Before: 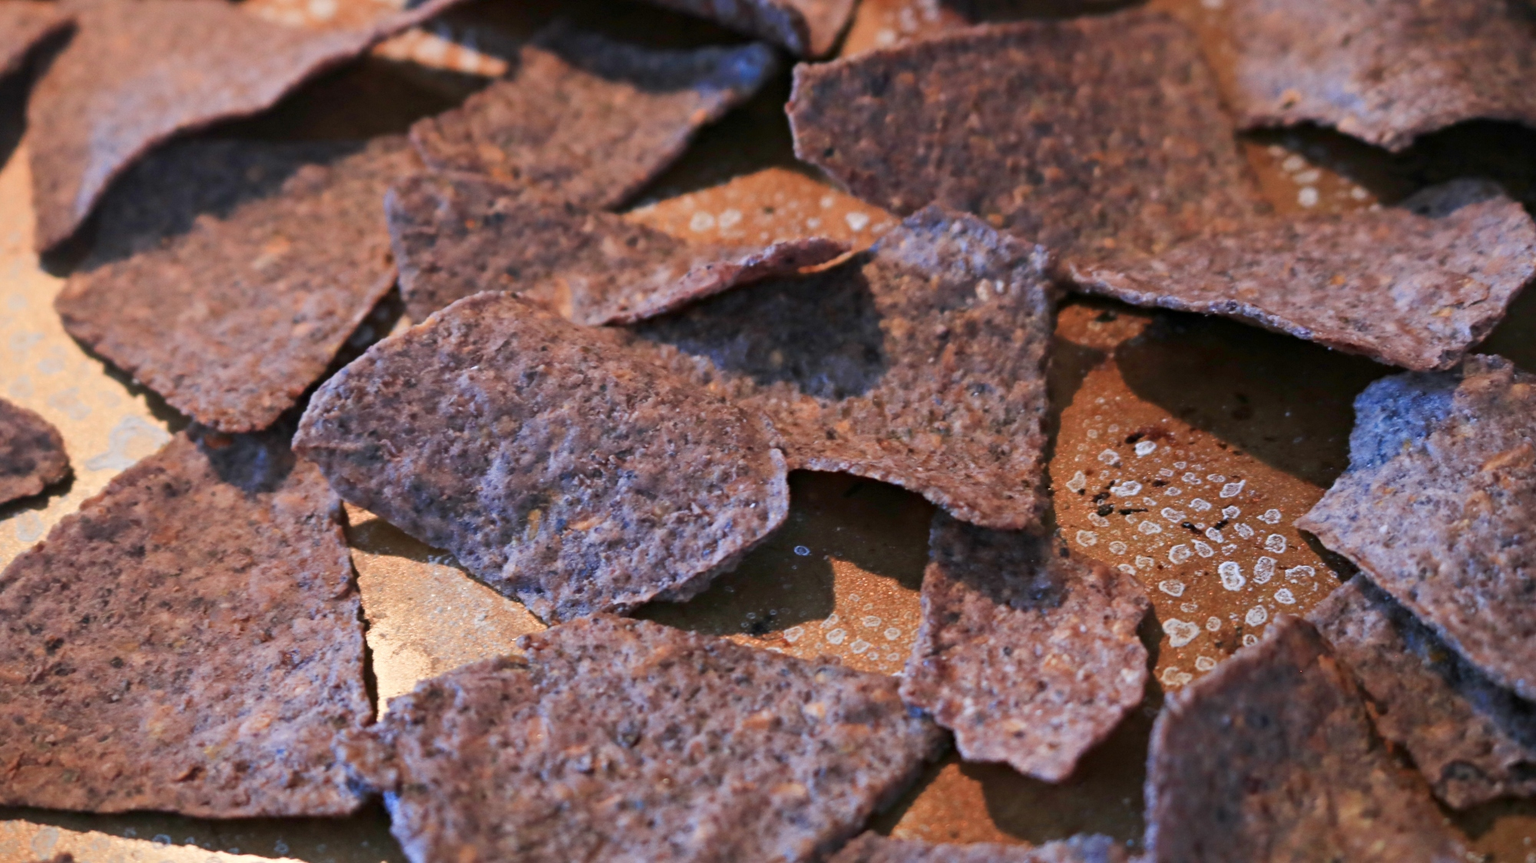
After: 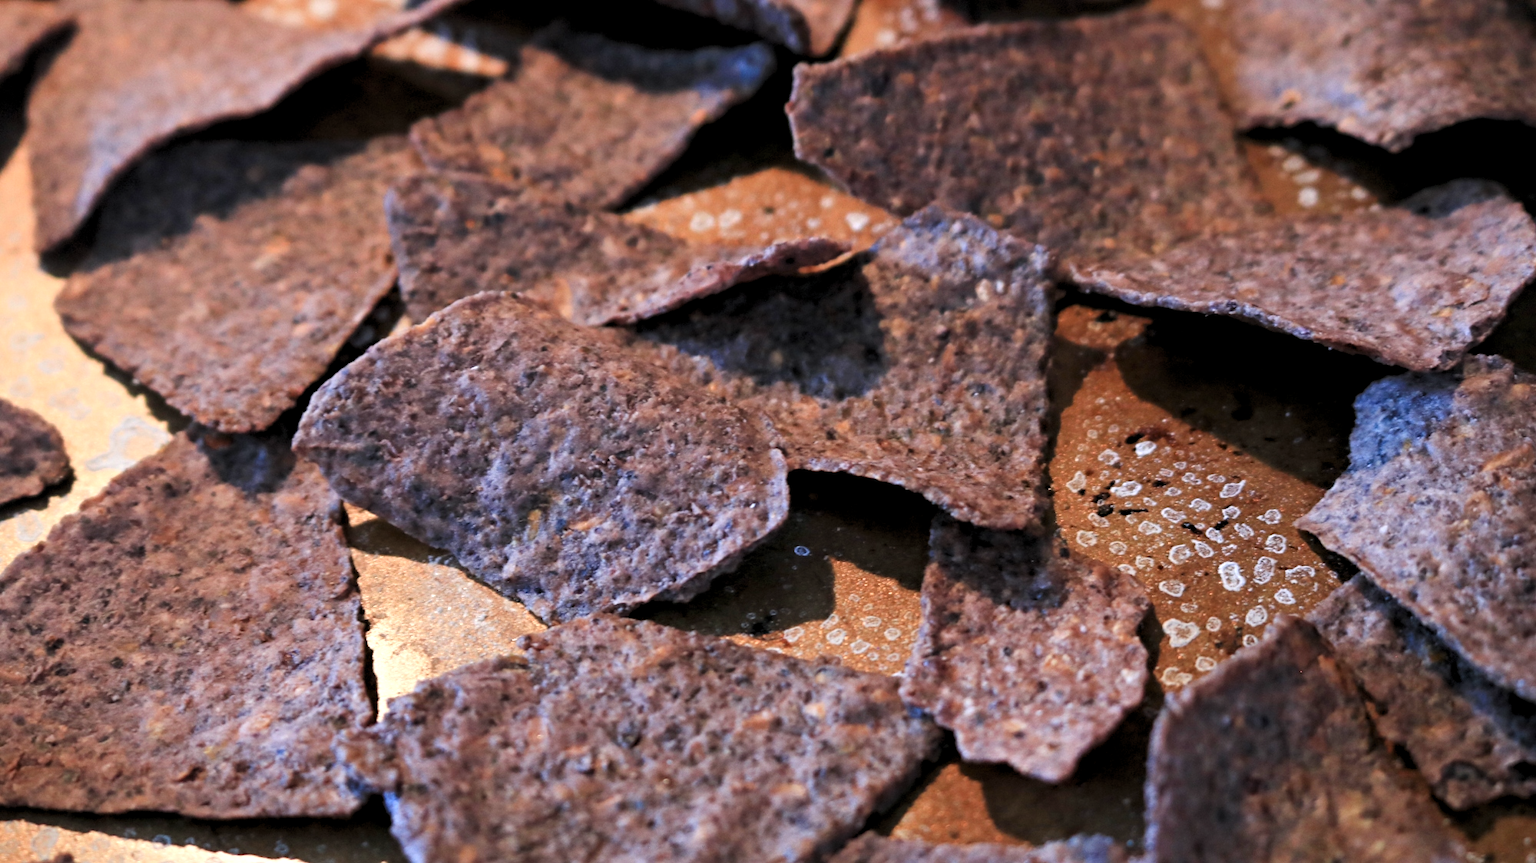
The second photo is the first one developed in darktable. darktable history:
contrast equalizer: octaves 7, y [[0.627 ×6], [0.563 ×6], [0 ×6], [0 ×6], [0 ×6]], mix 0.131
levels: levels [0.062, 0.494, 0.925]
